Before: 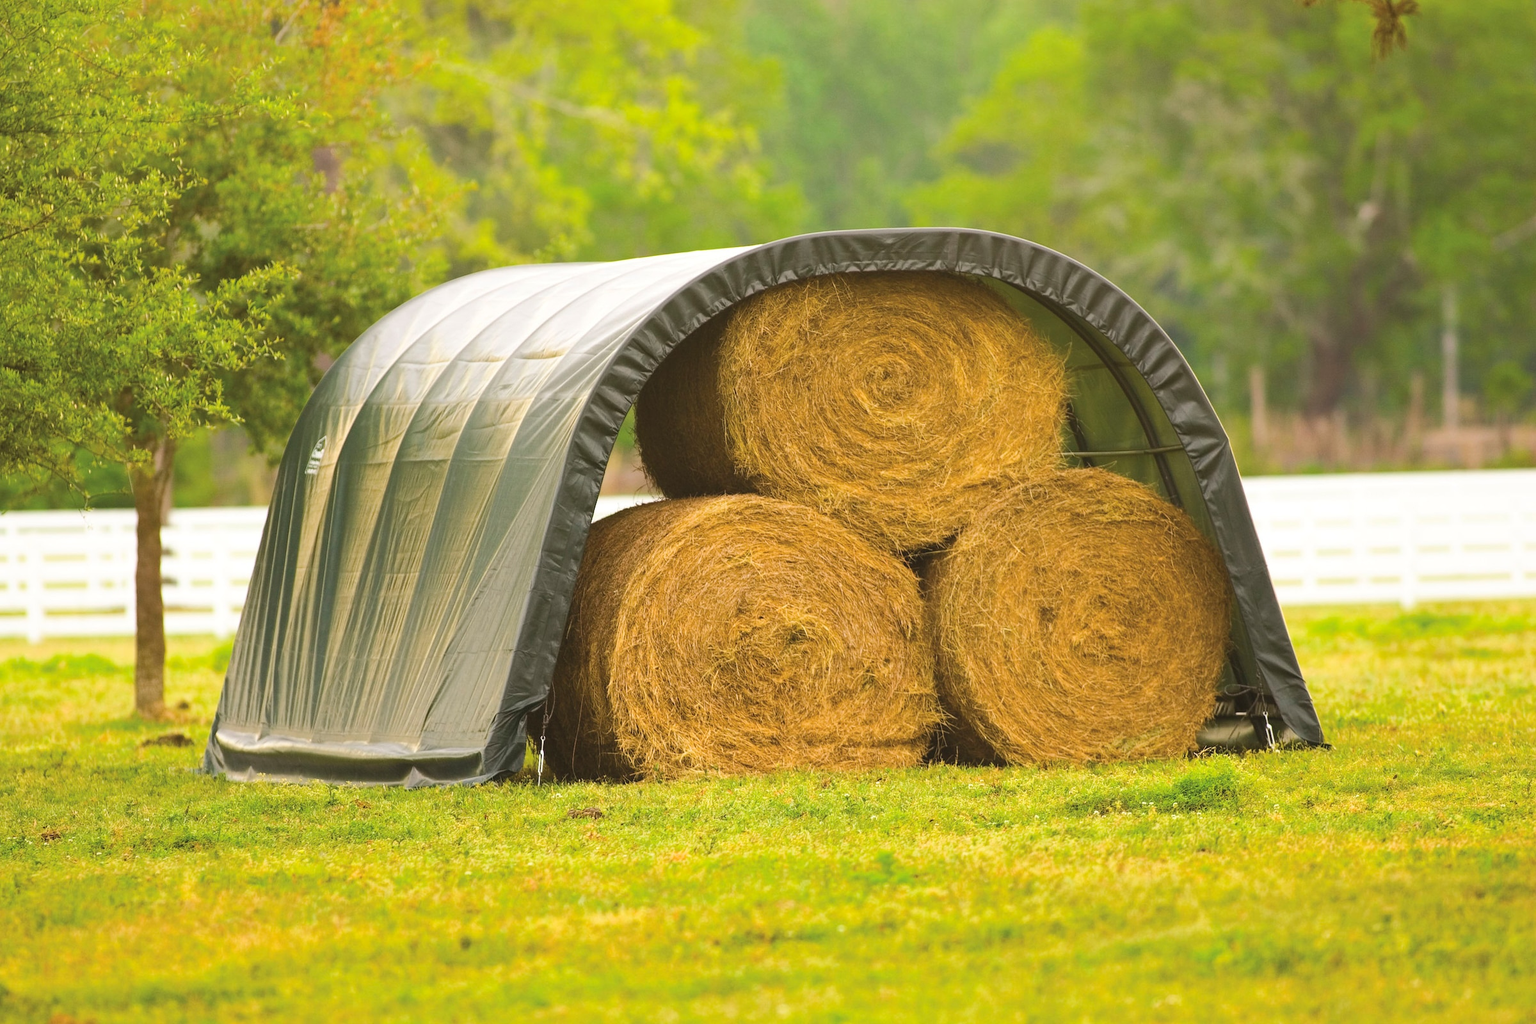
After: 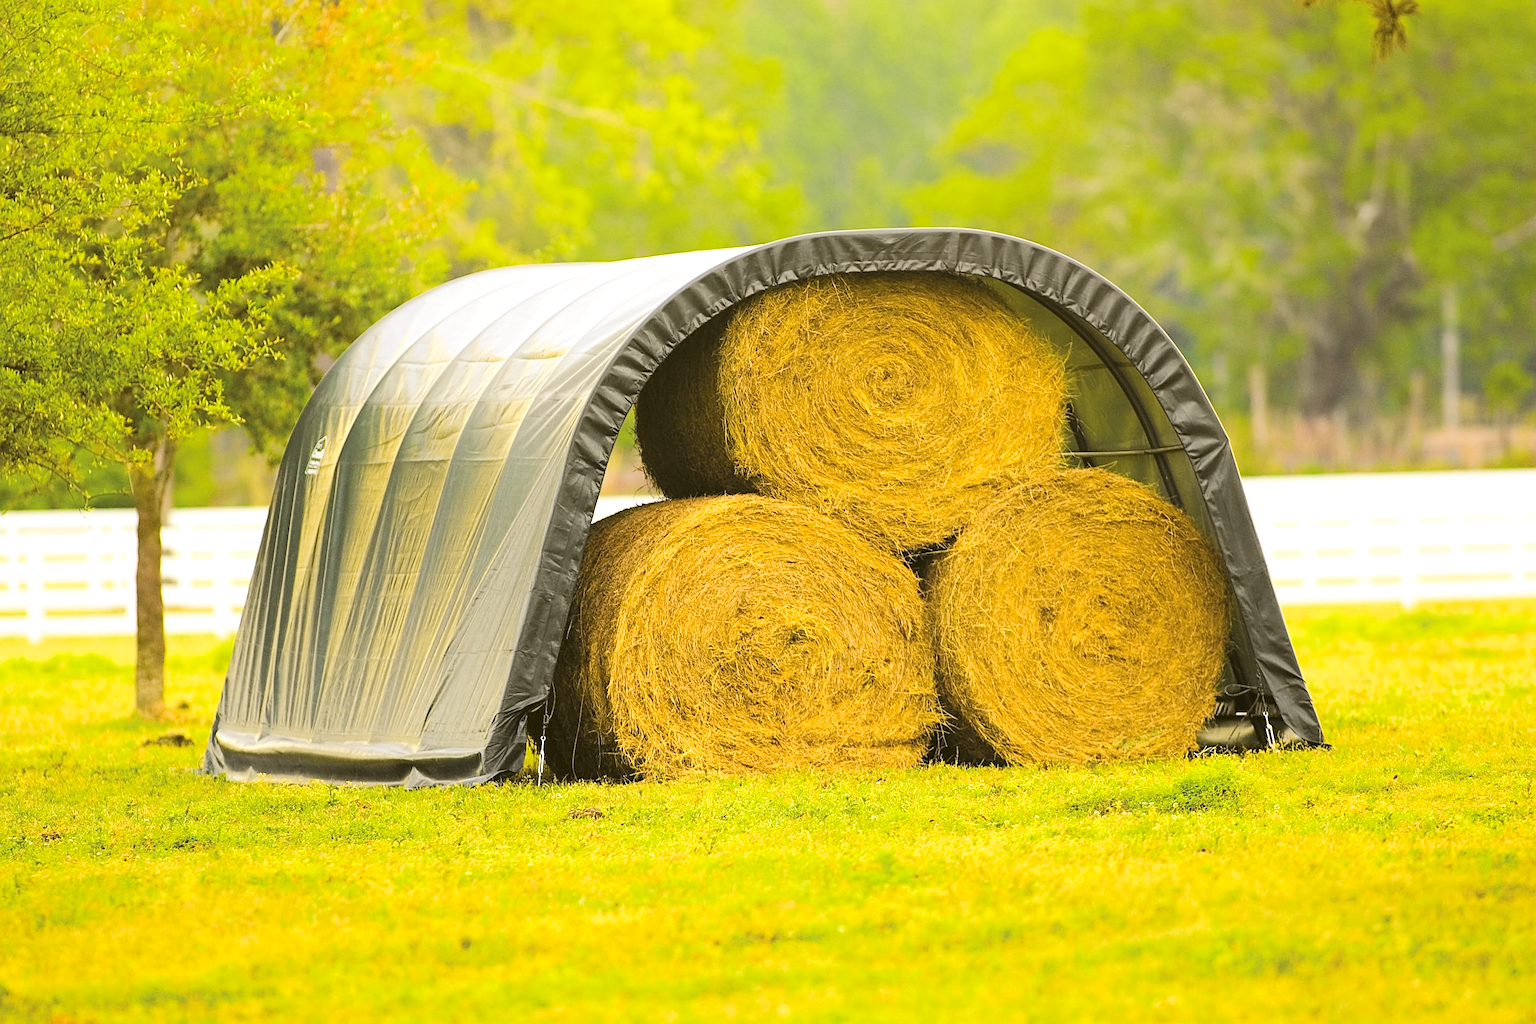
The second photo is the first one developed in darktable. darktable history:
tone curve: curves: ch0 [(0, 0.01) (0.097, 0.07) (0.204, 0.173) (0.447, 0.517) (0.539, 0.624) (0.733, 0.791) (0.879, 0.898) (1, 0.98)]; ch1 [(0, 0) (0.393, 0.415) (0.447, 0.448) (0.485, 0.494) (0.523, 0.509) (0.545, 0.541) (0.574, 0.561) (0.648, 0.674) (1, 1)]; ch2 [(0, 0) (0.369, 0.388) (0.449, 0.431) (0.499, 0.5) (0.521, 0.51) (0.53, 0.54) (0.564, 0.569) (0.674, 0.735) (1, 1)], color space Lab, independent channels, preserve colors none
shadows and highlights: shadows -30, highlights 30
sharpen: on, module defaults
exposure: exposure 0.2 EV, compensate highlight preservation false
